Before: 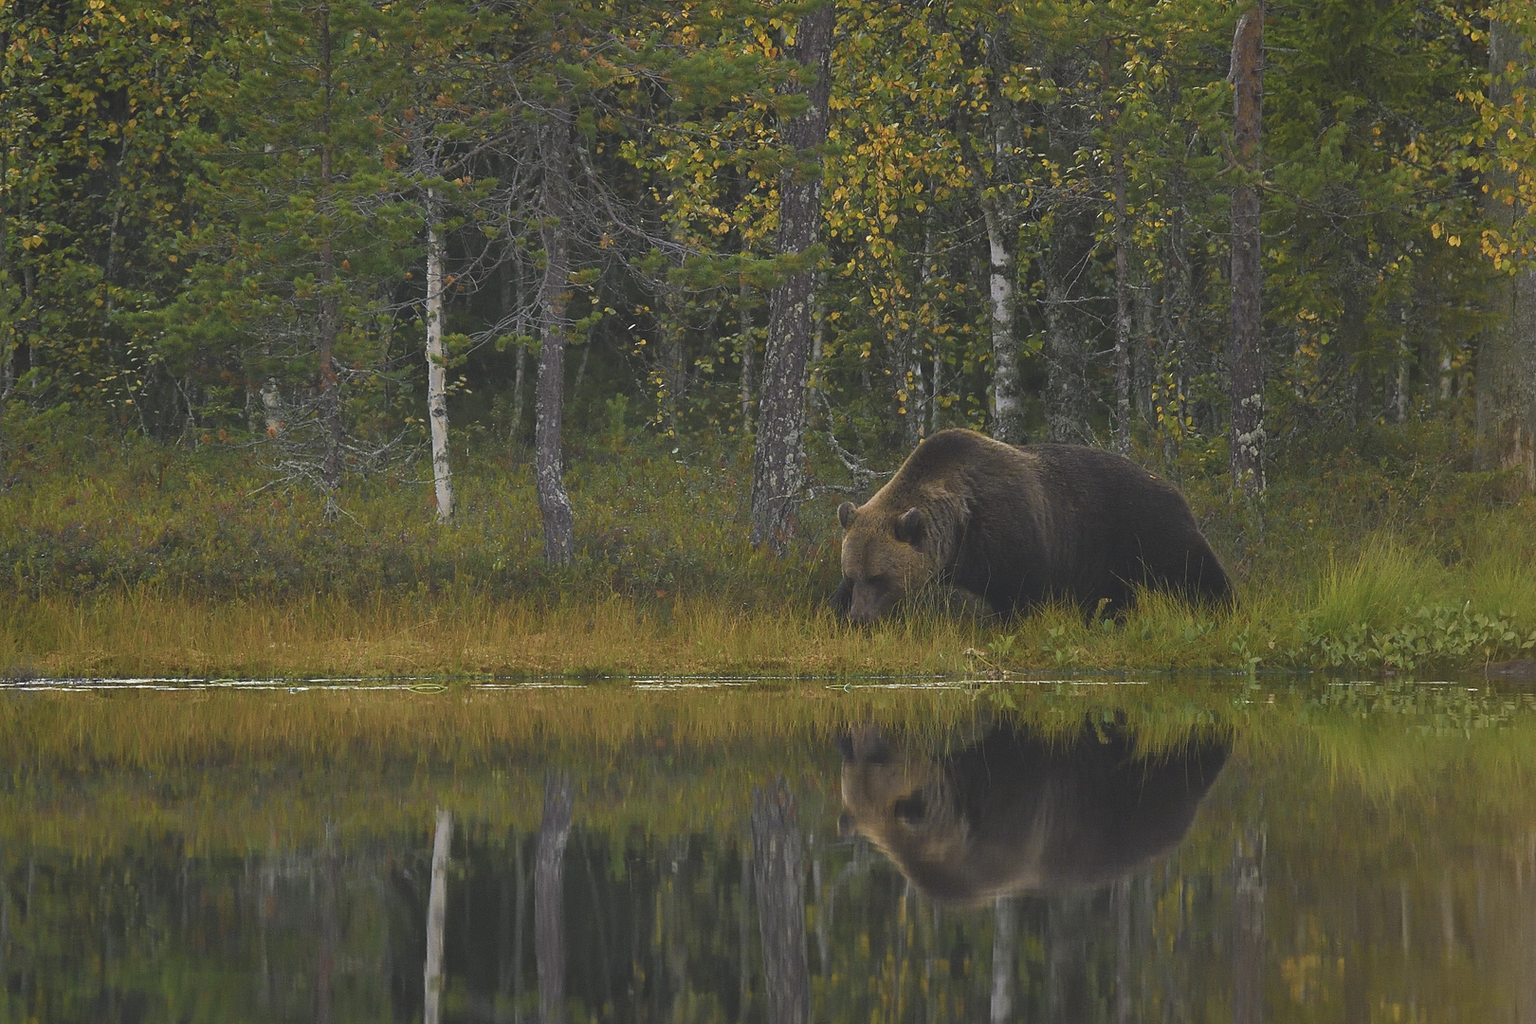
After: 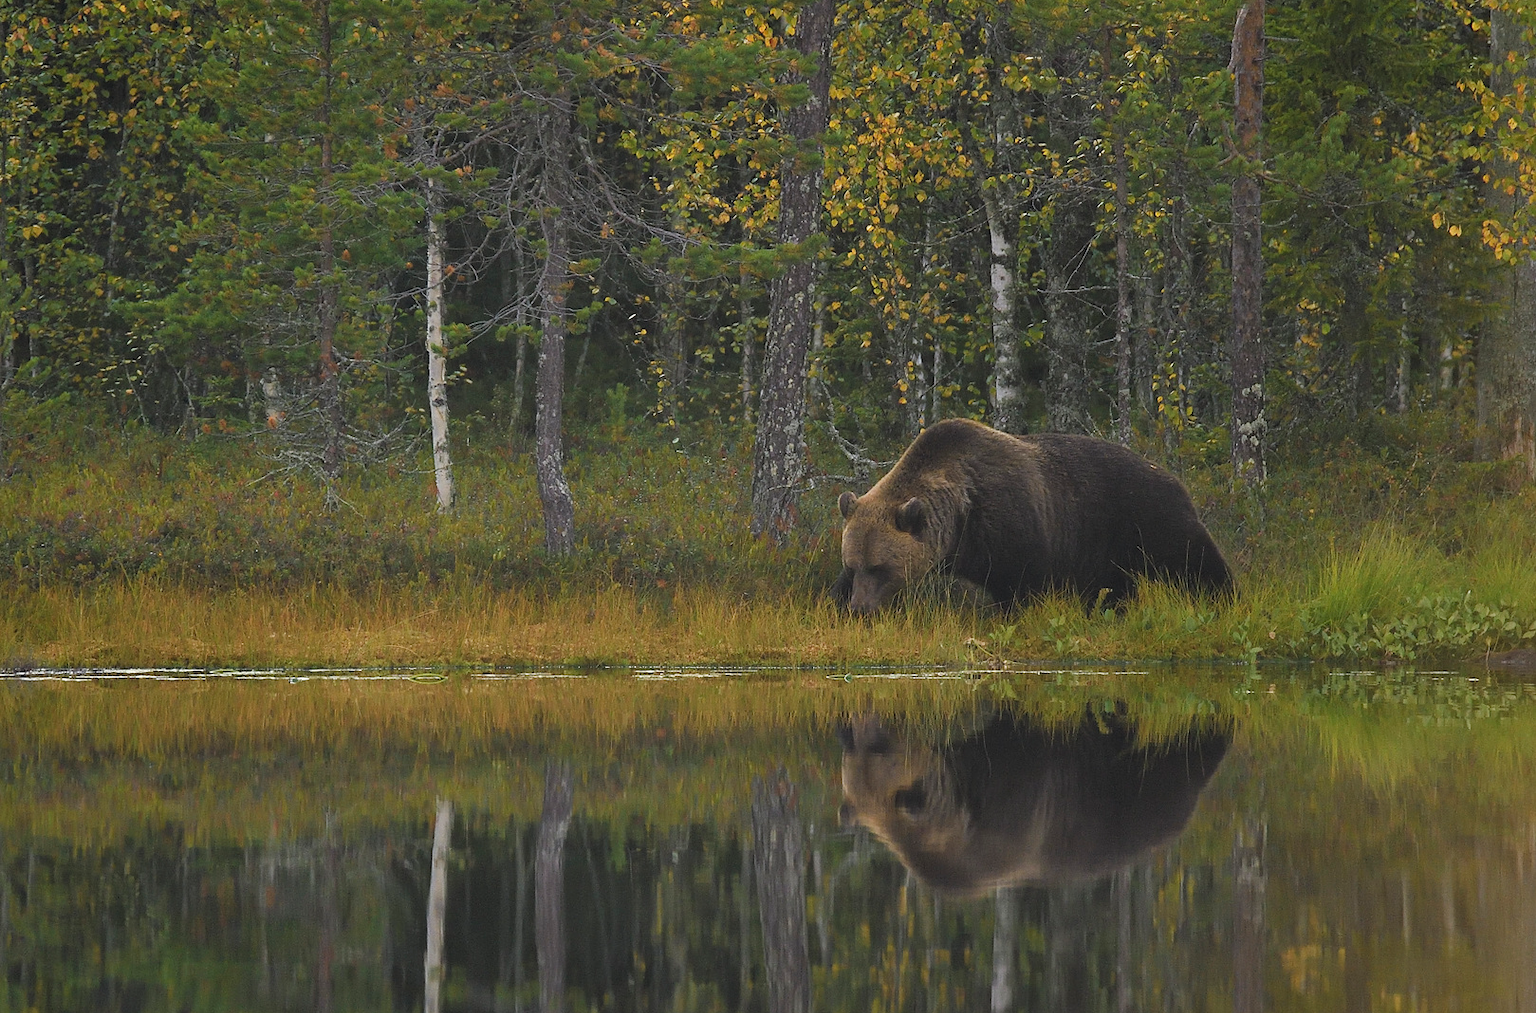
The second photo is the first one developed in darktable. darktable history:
crop: top 1.049%, right 0.001%
levels: levels [0.073, 0.497, 0.972]
